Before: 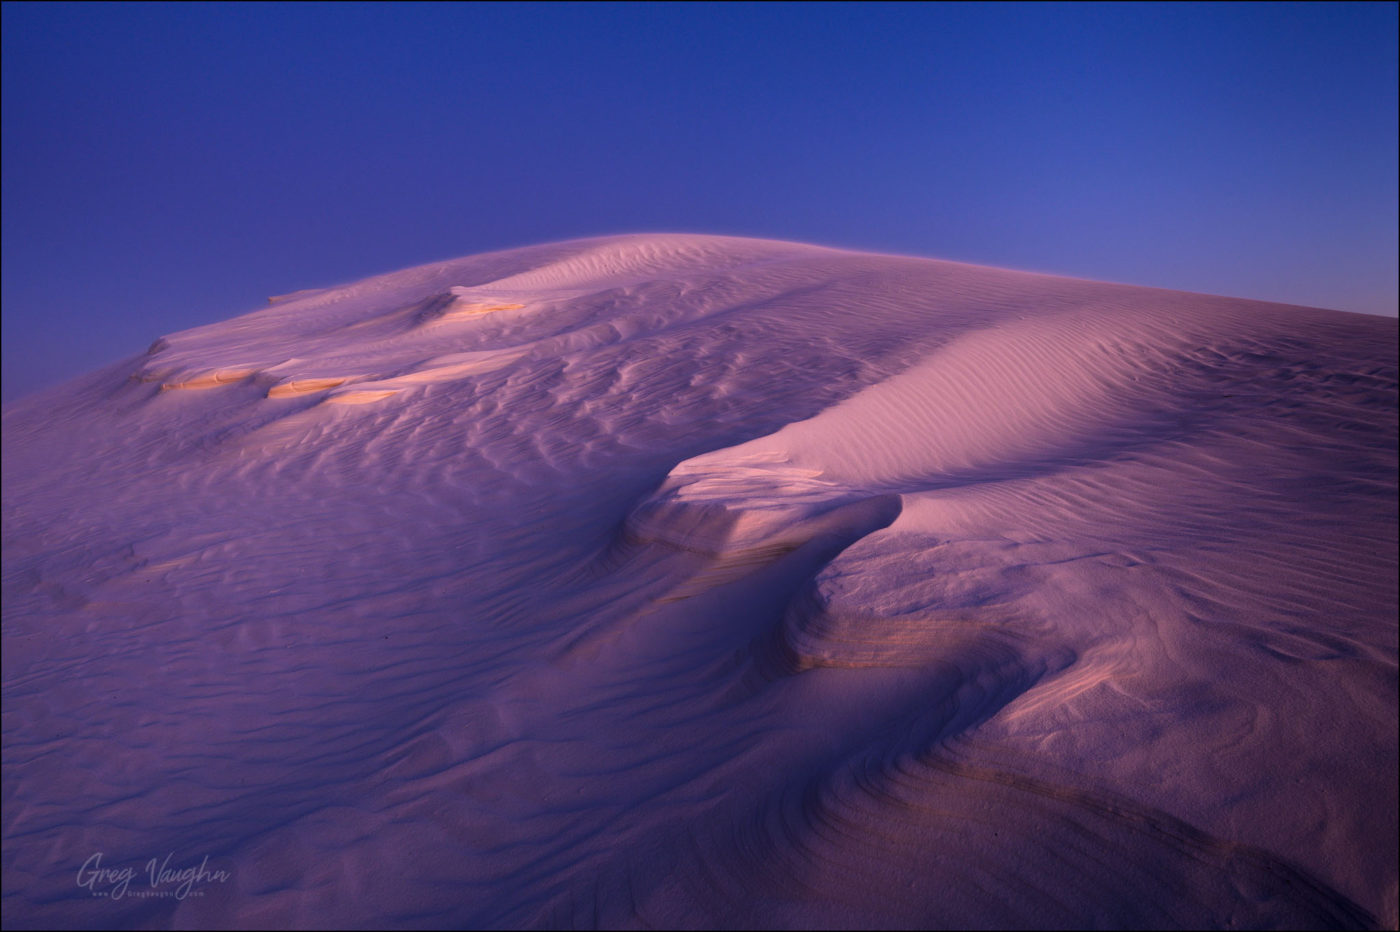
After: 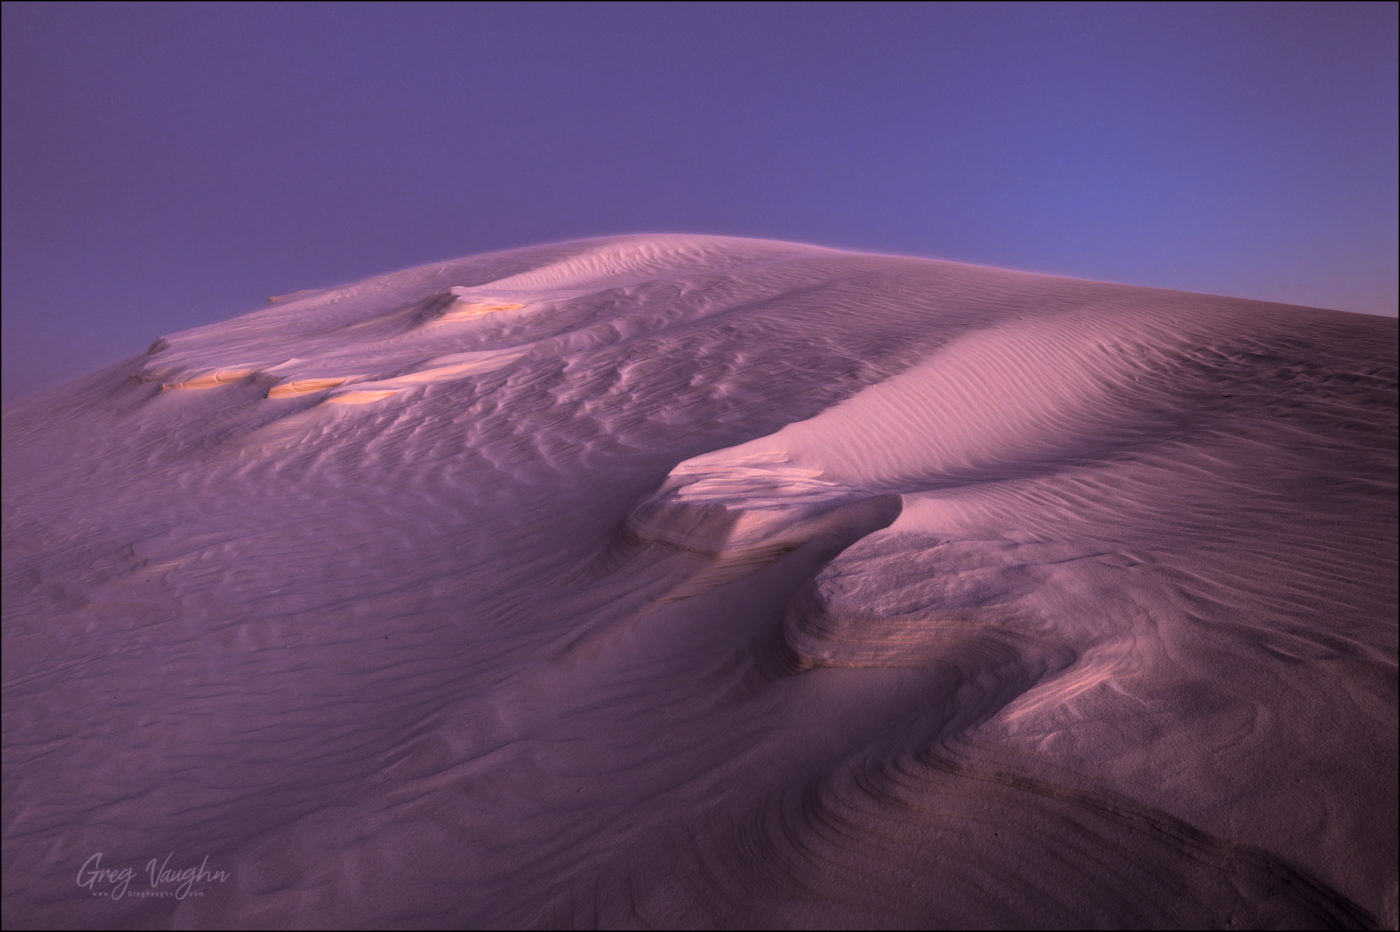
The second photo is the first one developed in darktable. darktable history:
local contrast: on, module defaults
split-toning: shadows › saturation 0.24, highlights › hue 54°, highlights › saturation 0.24
